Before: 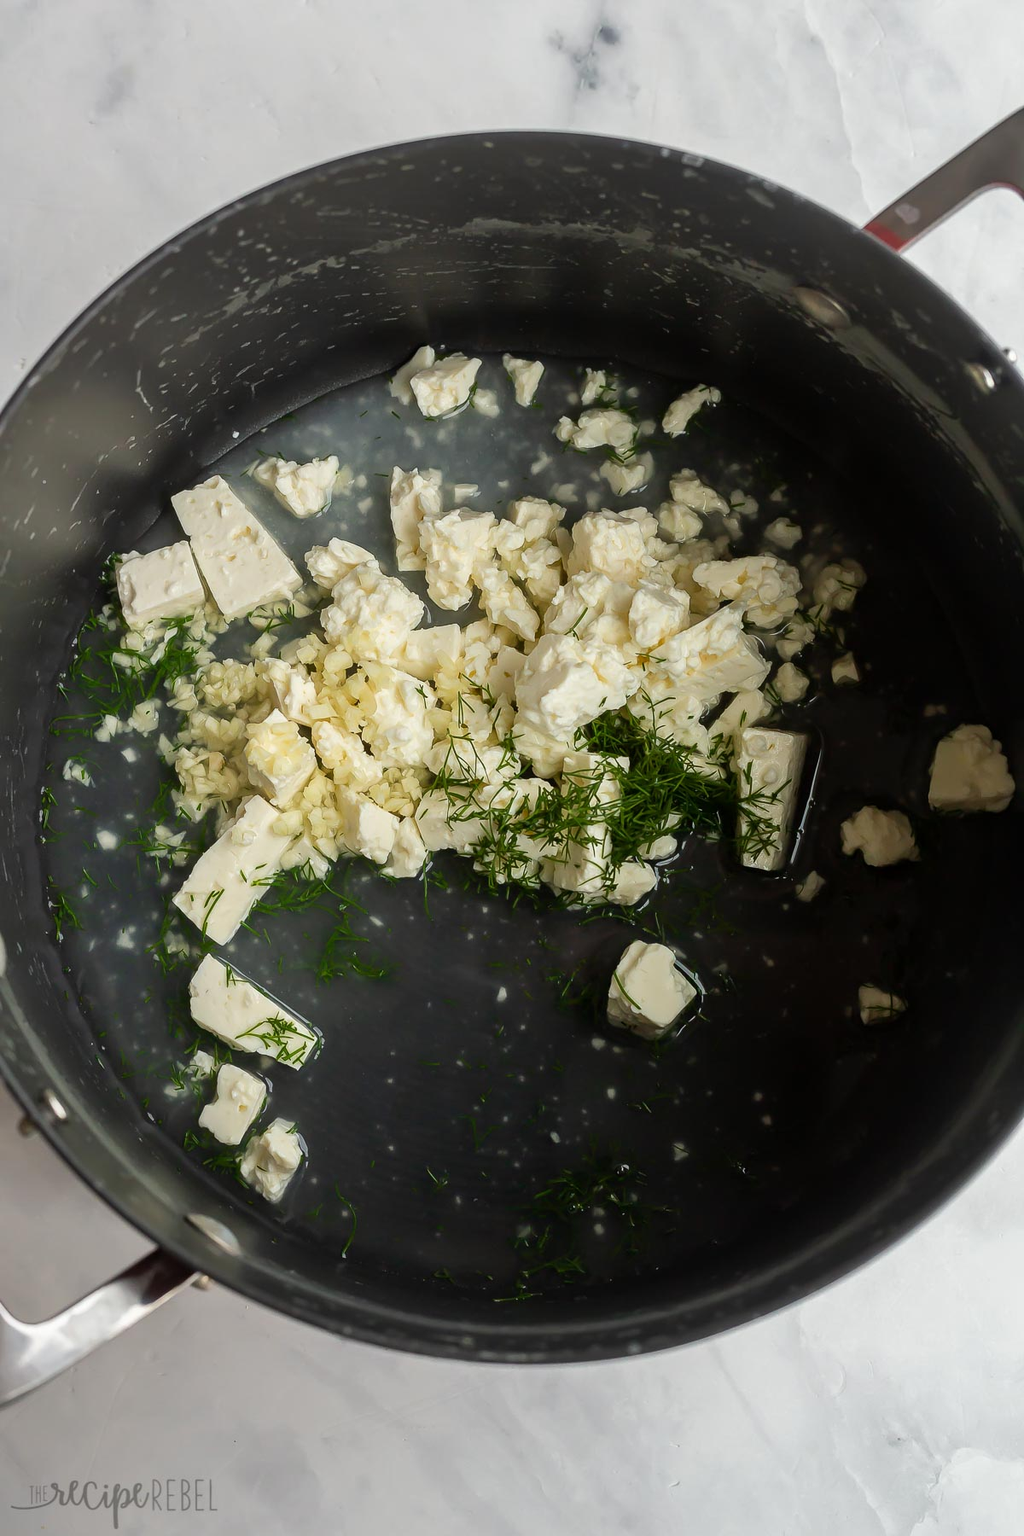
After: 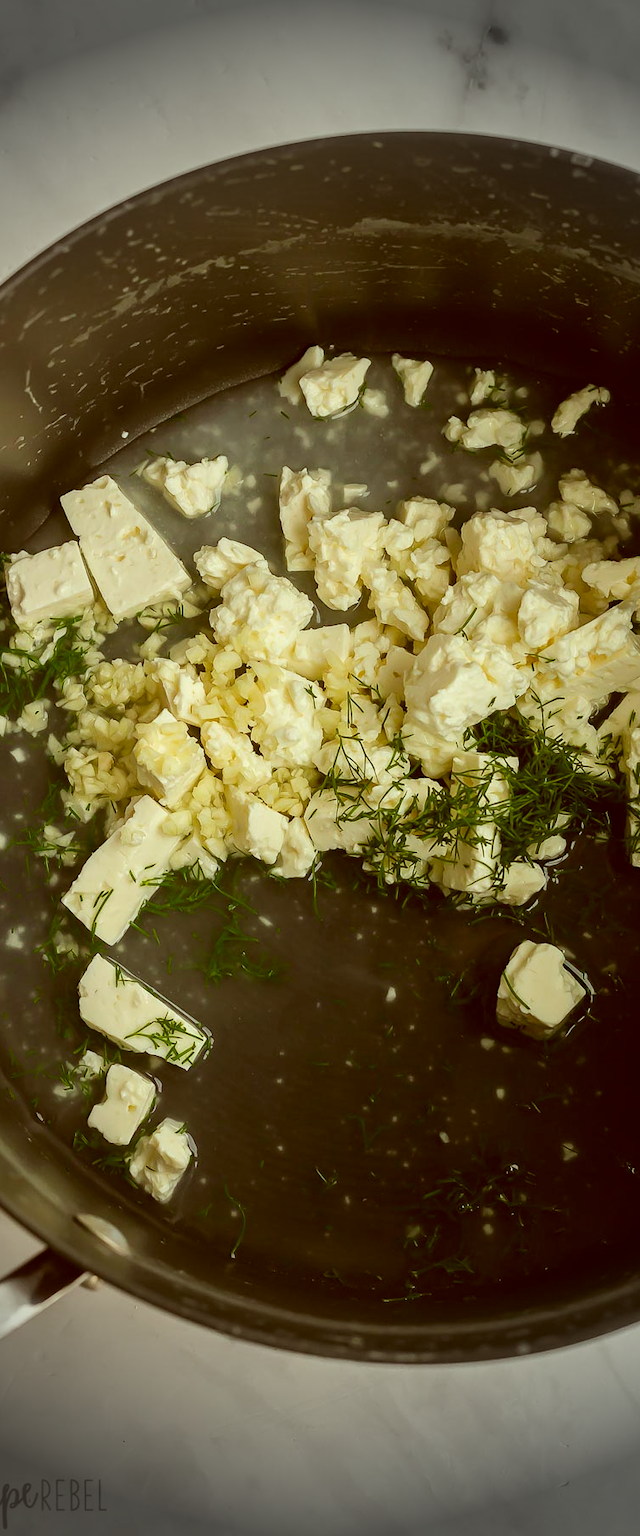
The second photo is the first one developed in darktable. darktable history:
vignetting: fall-off start 90.69%, fall-off radius 39.24%, brightness -0.829, width/height ratio 1.226, shape 1.29
crop: left 10.837%, right 26.57%
color correction: highlights a* -5.52, highlights b* 9.8, shadows a* 9.83, shadows b* 24.78
